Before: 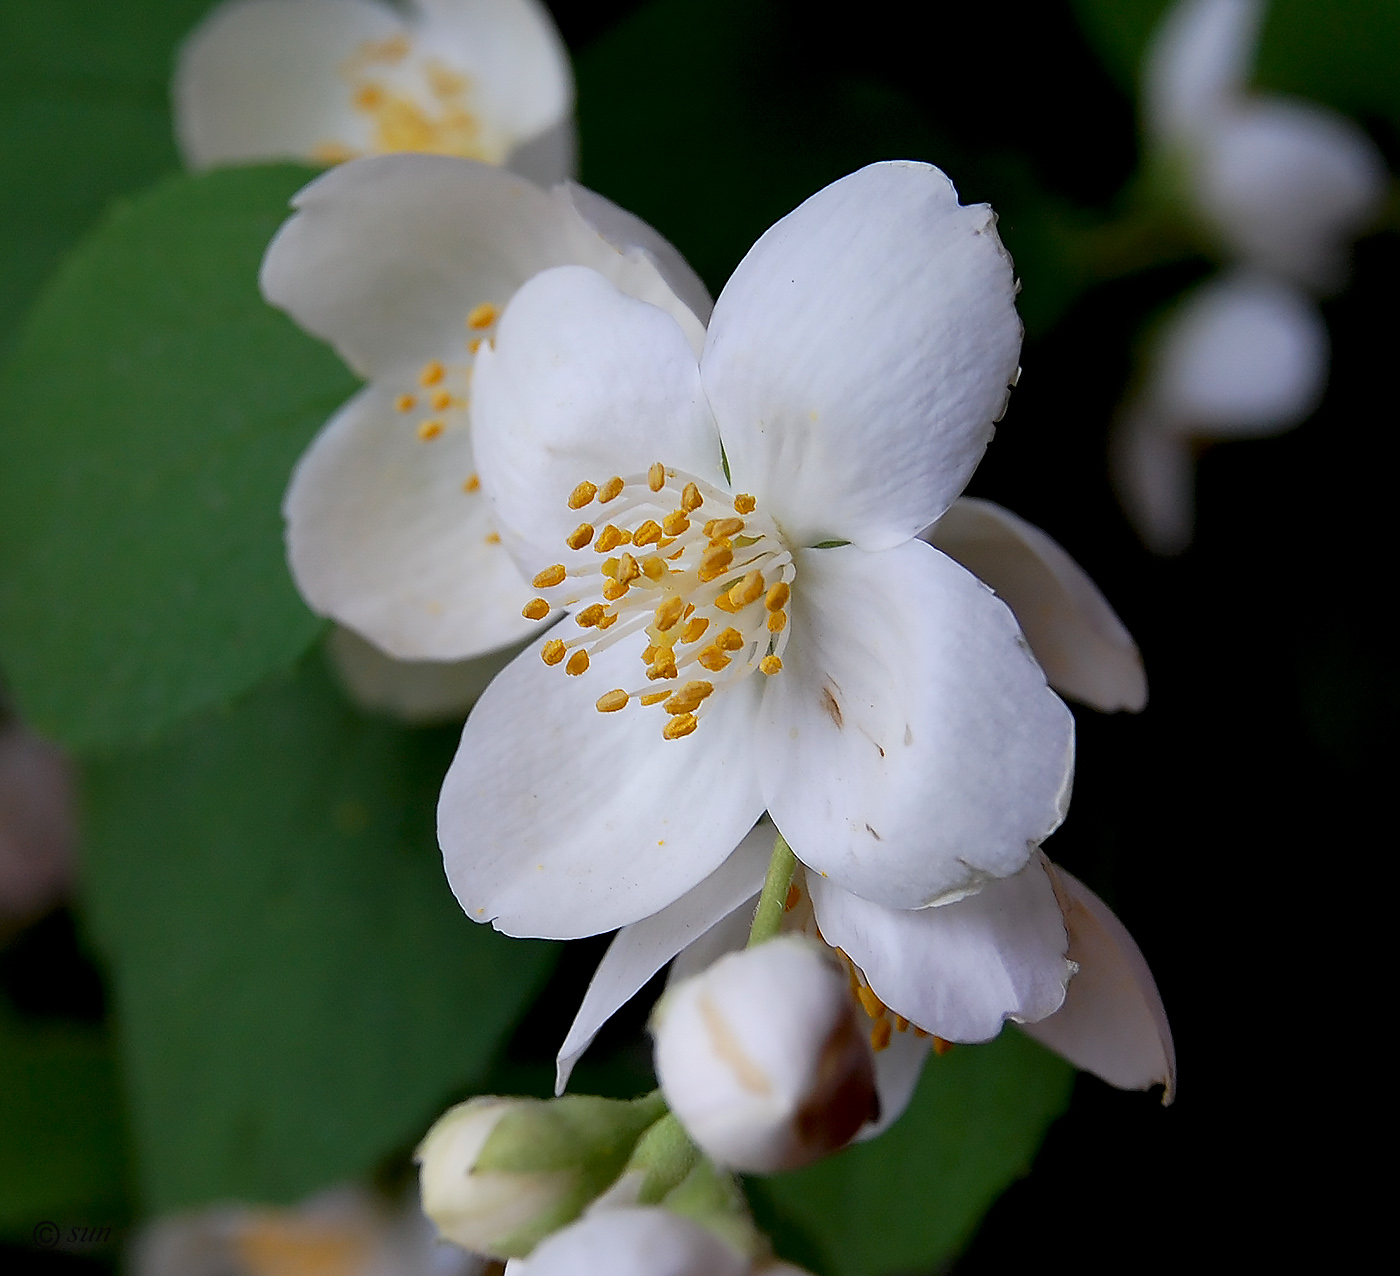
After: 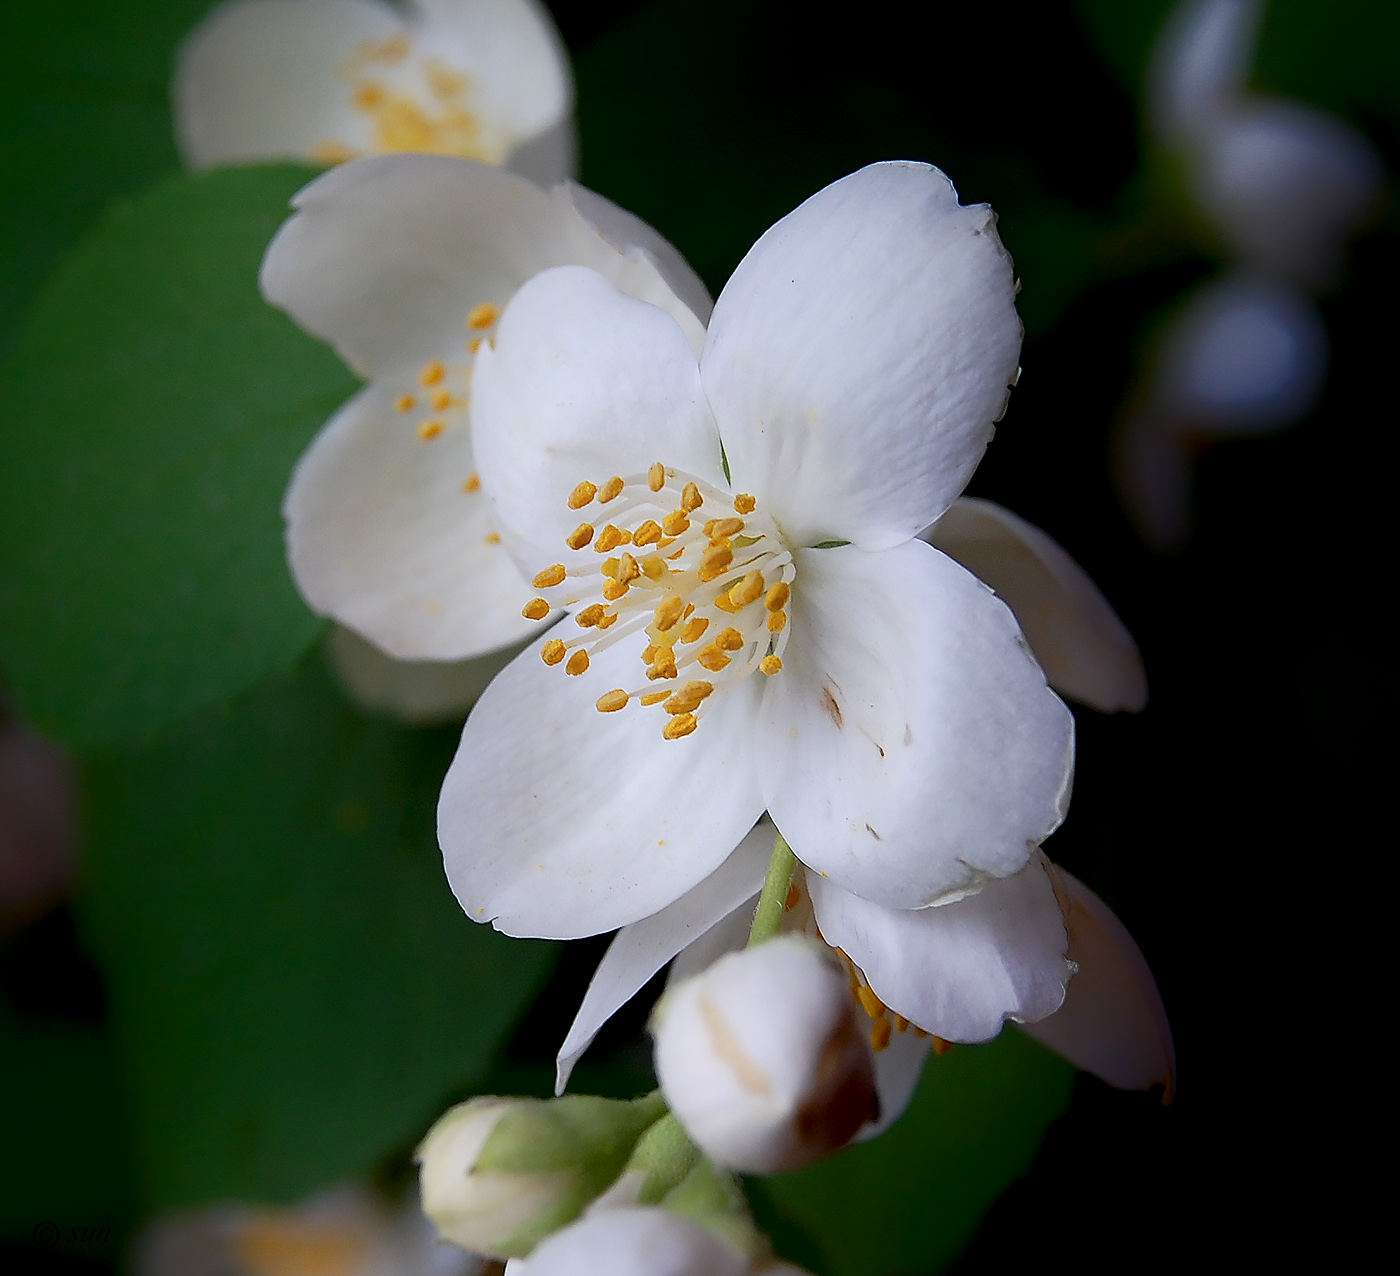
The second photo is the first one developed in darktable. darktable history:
shadows and highlights: shadows -68.18, highlights 36.52, soften with gaussian
